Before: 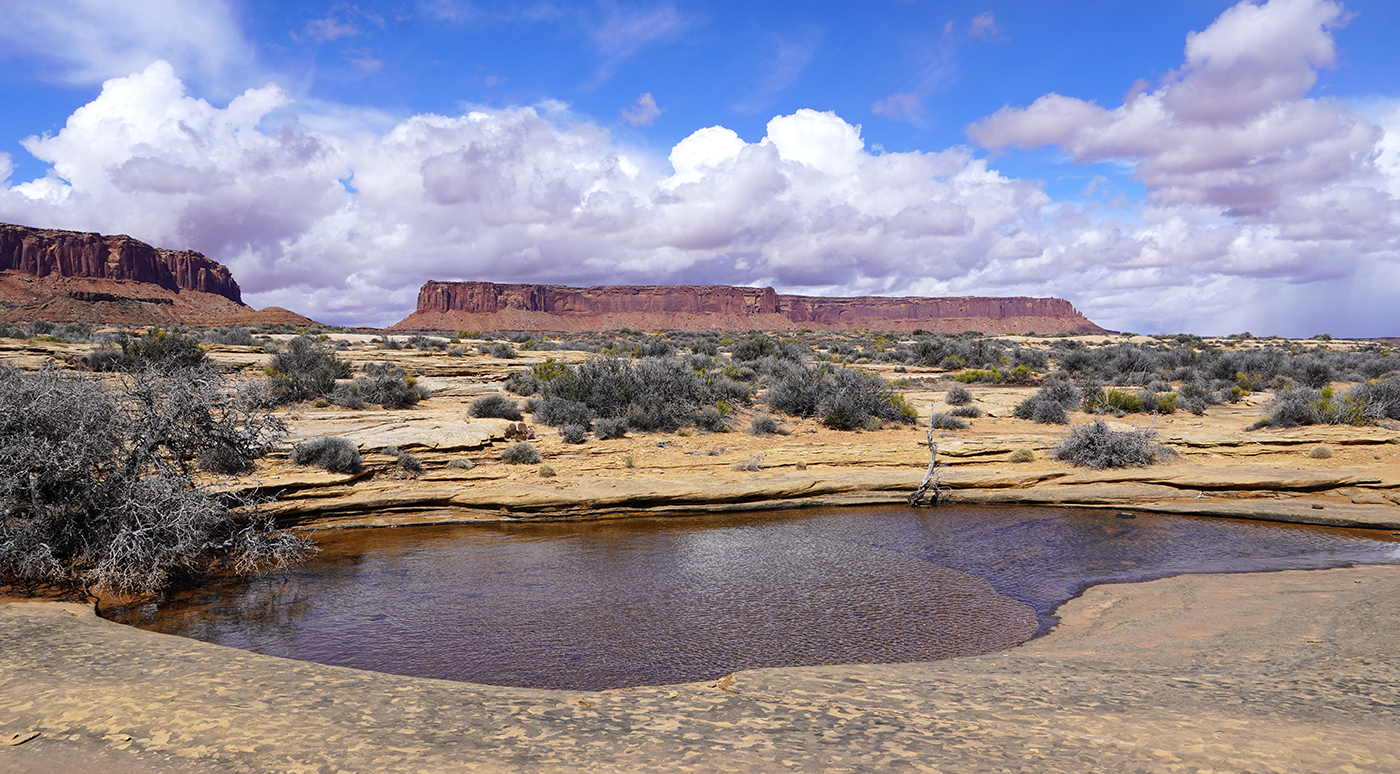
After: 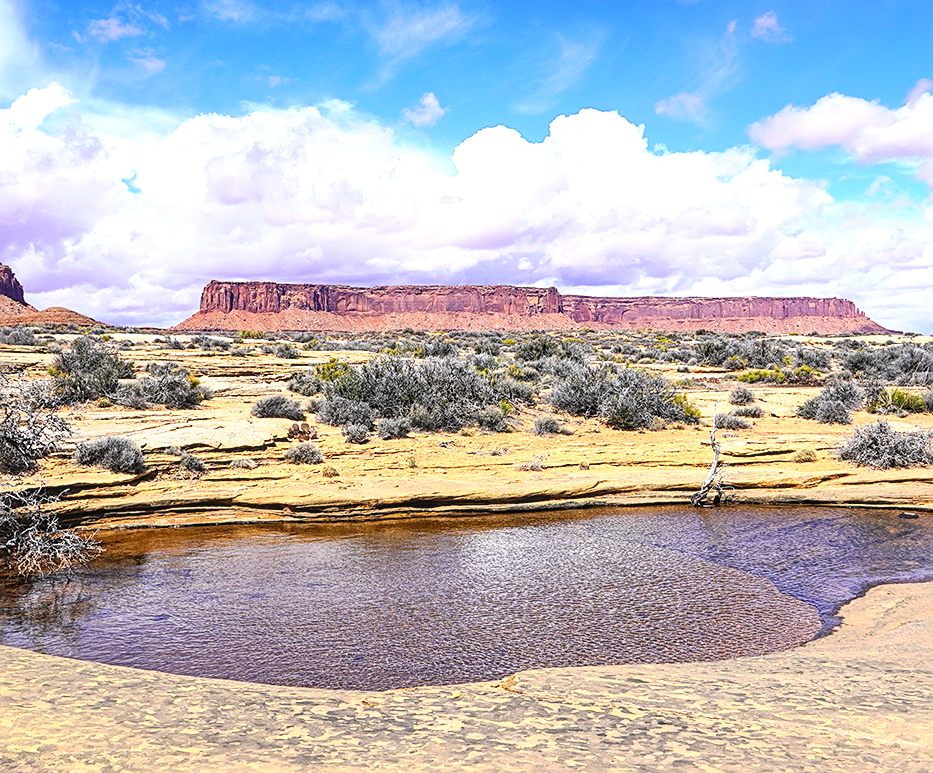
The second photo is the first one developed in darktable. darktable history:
local contrast: on, module defaults
exposure: black level correction 0, exposure 0.597 EV, compensate exposure bias true, compensate highlight preservation false
sharpen: on, module defaults
crop and rotate: left 15.559%, right 17.759%
contrast brightness saturation: contrast 0.2, brightness 0.162, saturation 0.229
